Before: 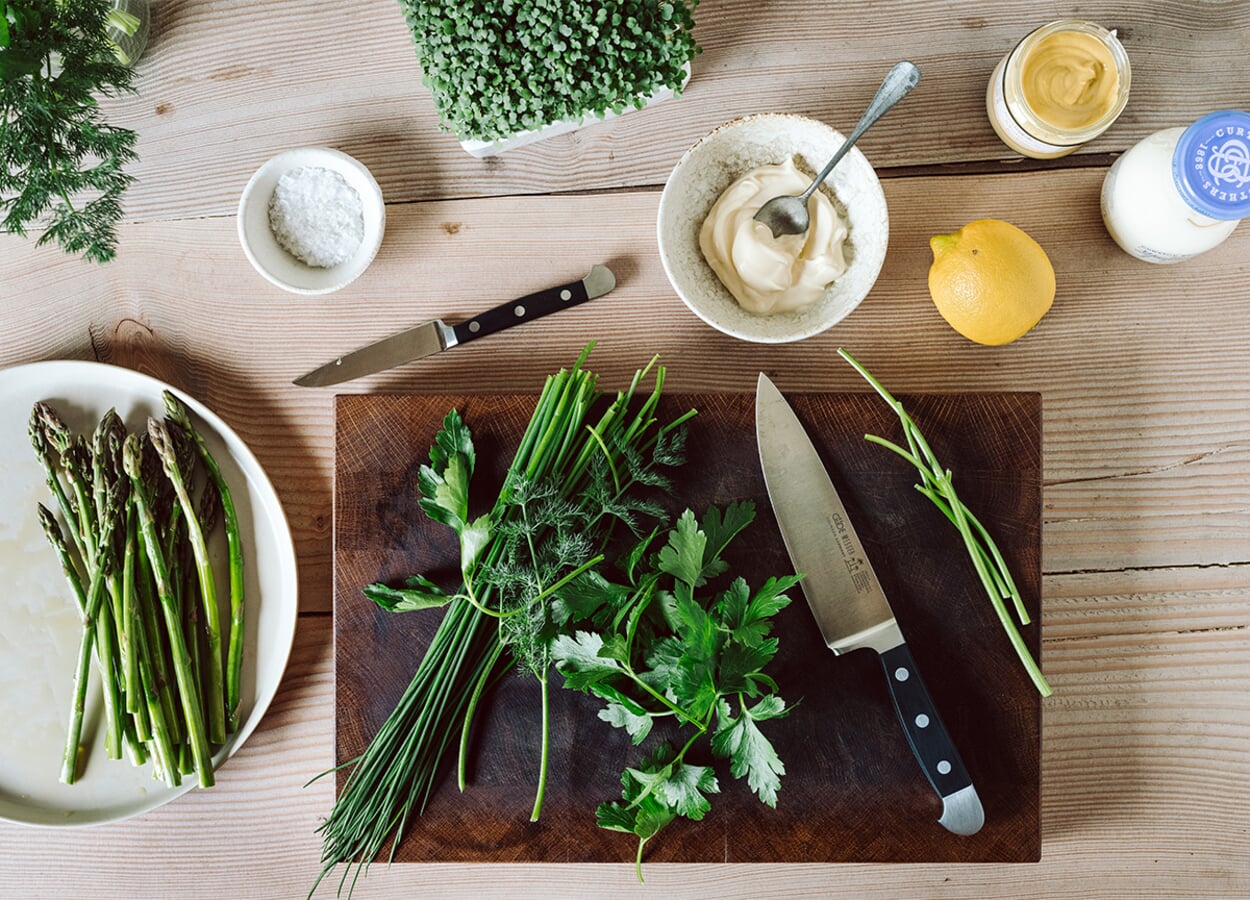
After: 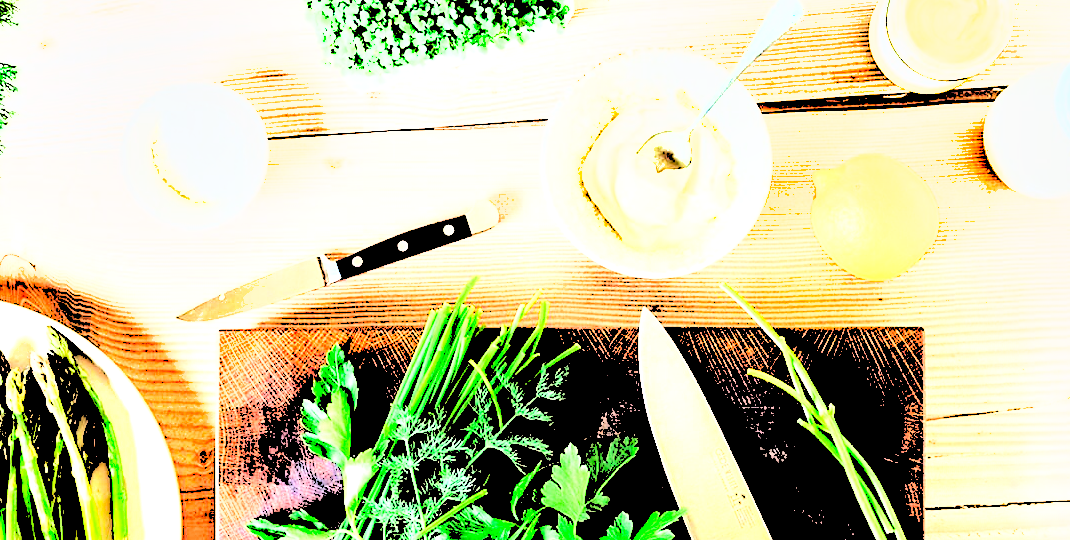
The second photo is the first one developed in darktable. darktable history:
tone curve: curves: ch0 [(0, 0) (0.003, 0.003) (0.011, 0.014) (0.025, 0.031) (0.044, 0.055) (0.069, 0.086) (0.1, 0.124) (0.136, 0.168) (0.177, 0.22) (0.224, 0.278) (0.277, 0.344) (0.335, 0.426) (0.399, 0.515) (0.468, 0.597) (0.543, 0.672) (0.623, 0.746) (0.709, 0.815) (0.801, 0.881) (0.898, 0.939) (1, 1)], color space Lab, linked channels, preserve colors none
shadows and highlights: soften with gaussian
levels: levels [0.246, 0.256, 0.506]
exposure: compensate exposure bias true, compensate highlight preservation false
crop and rotate: left 9.364%, top 7.257%, right 5.02%, bottom 32.685%
contrast brightness saturation: saturation 0.099
